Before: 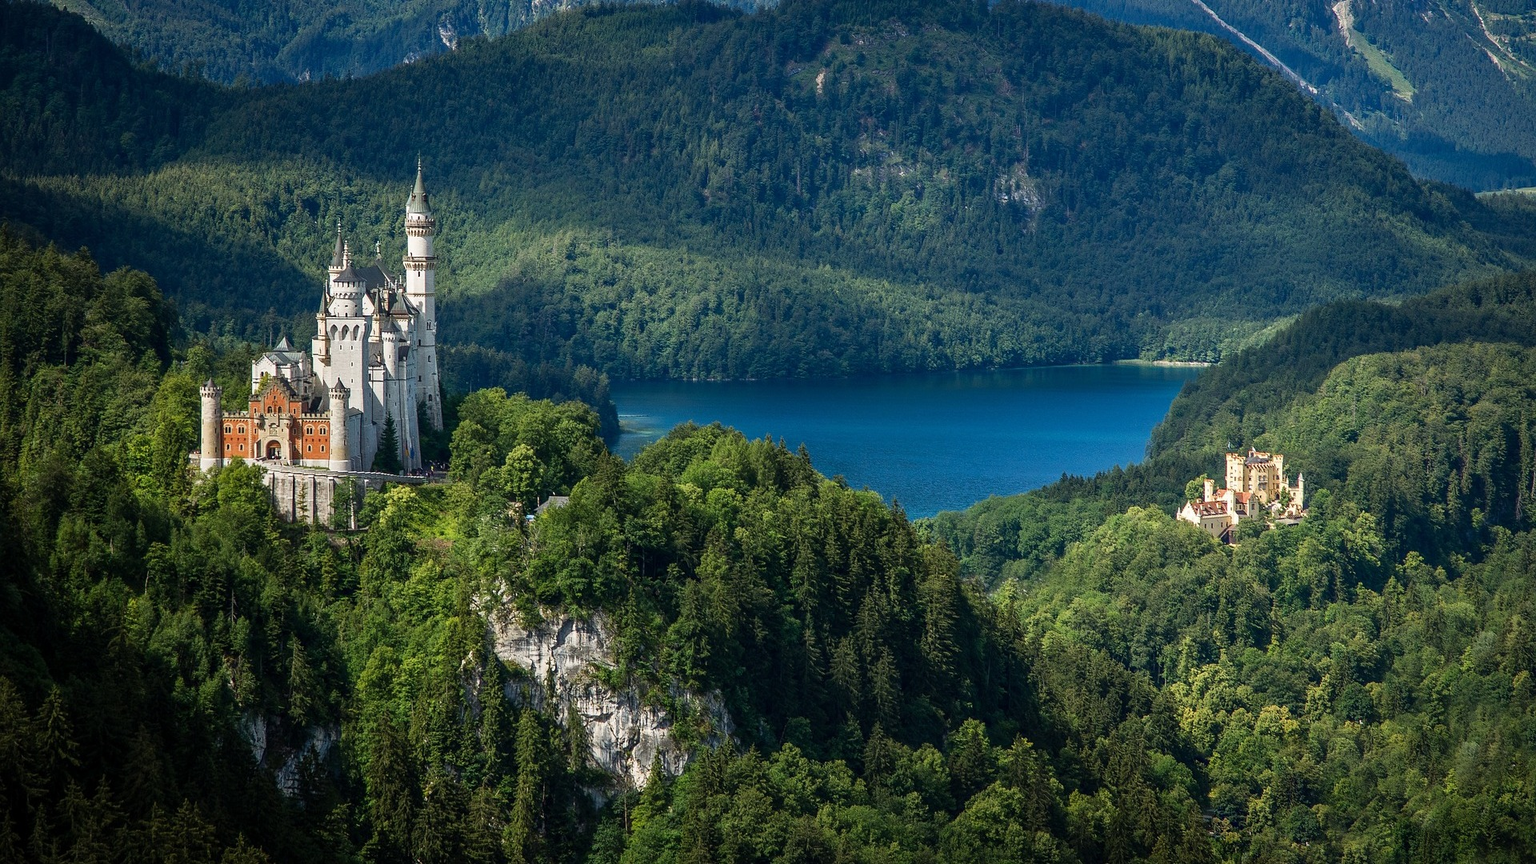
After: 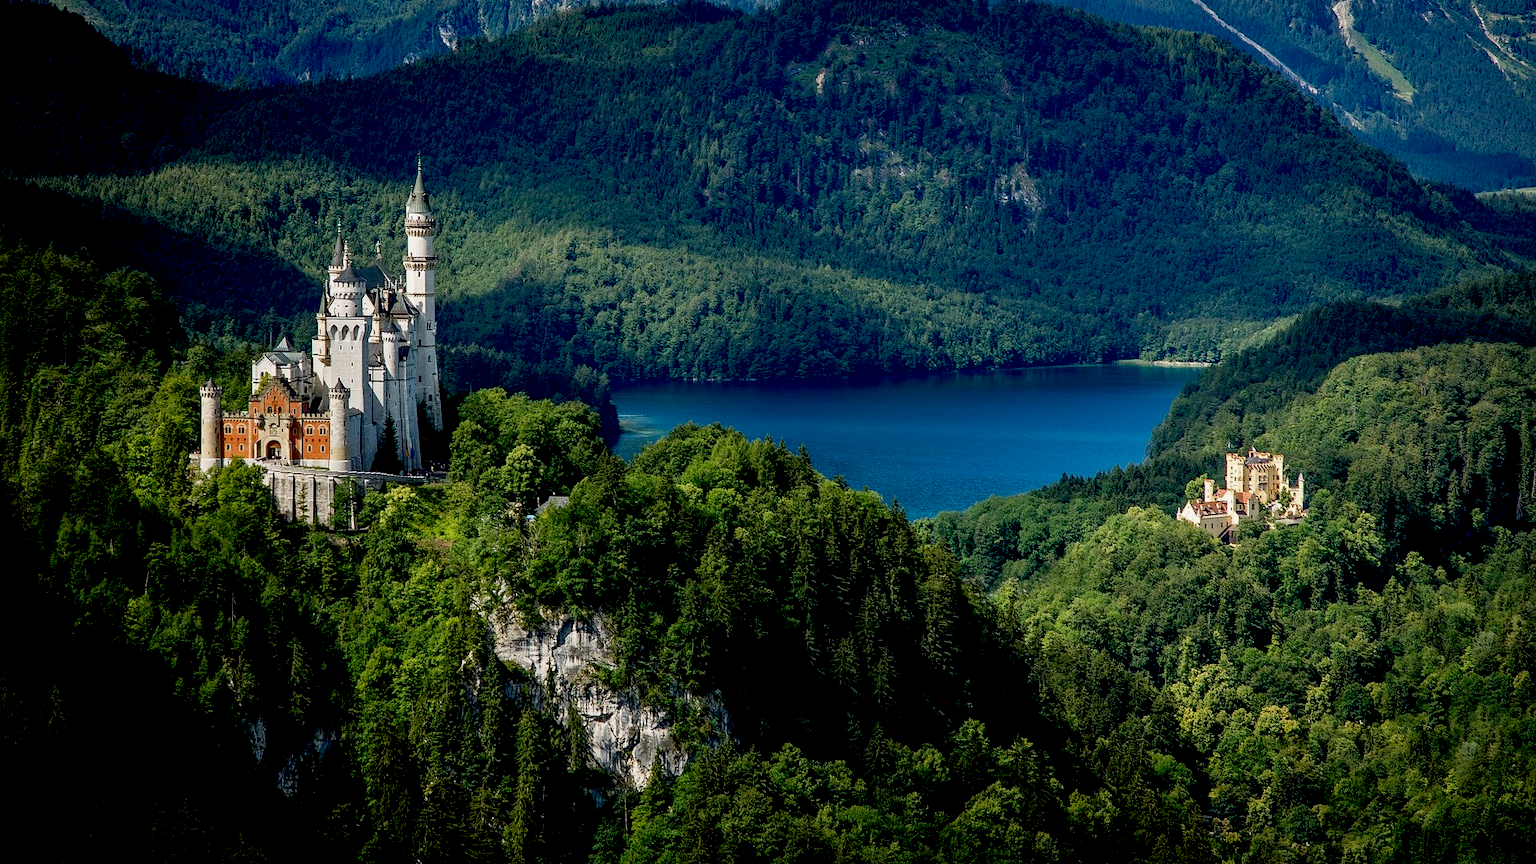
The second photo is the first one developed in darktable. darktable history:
exposure: black level correction 0.029, exposure -0.079 EV, compensate highlight preservation false
